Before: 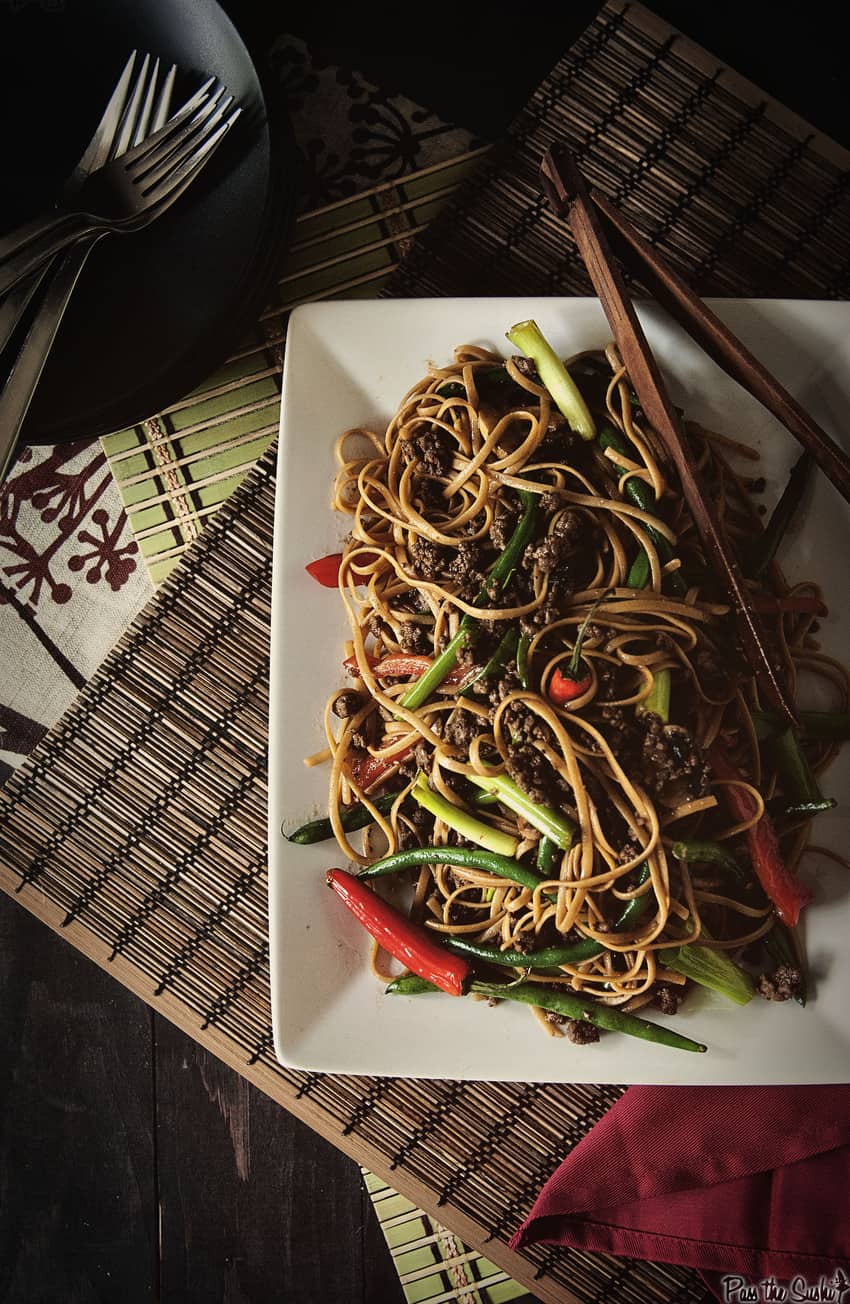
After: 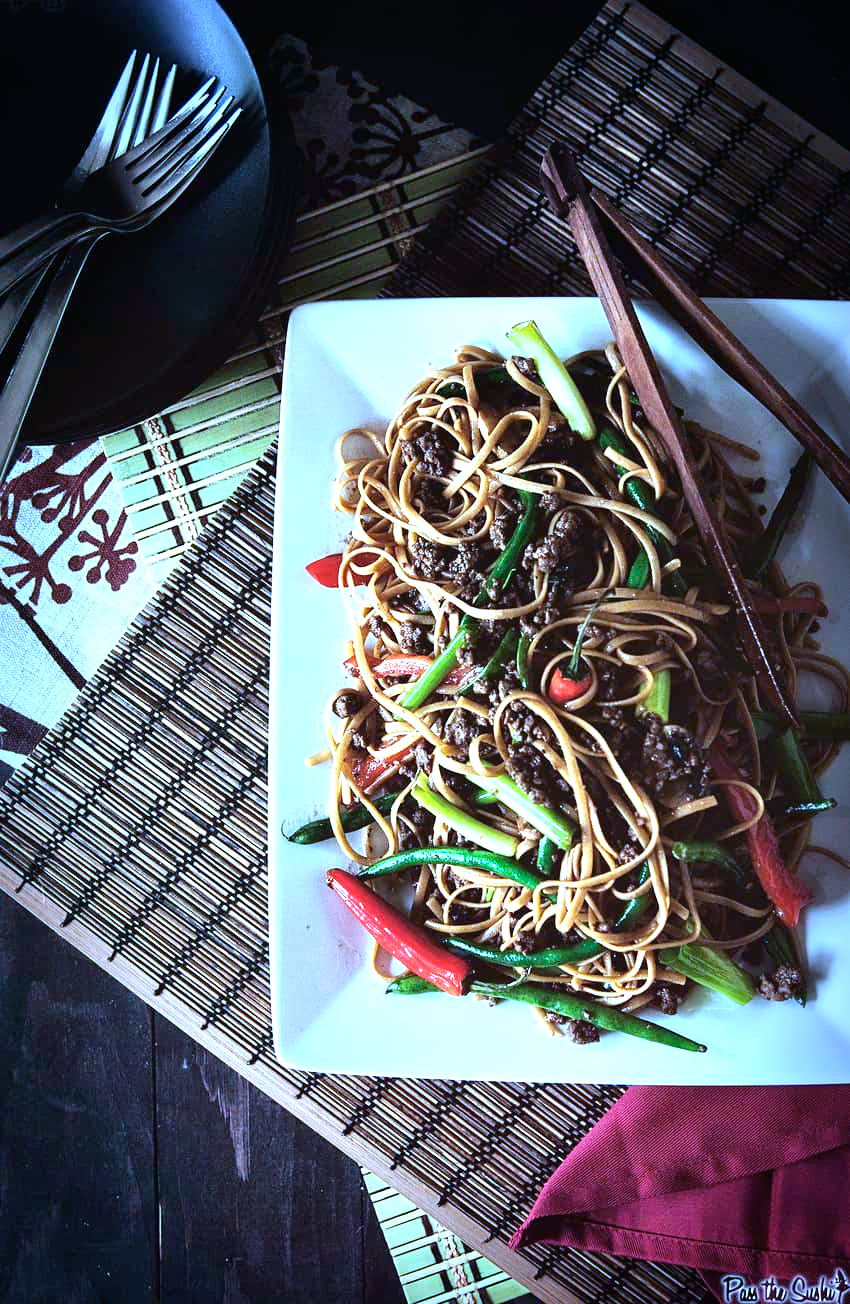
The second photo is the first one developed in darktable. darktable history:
white balance: red 0.766, blue 1.537
exposure: black level correction 0, exposure 1.5 EV, compensate highlight preservation false
